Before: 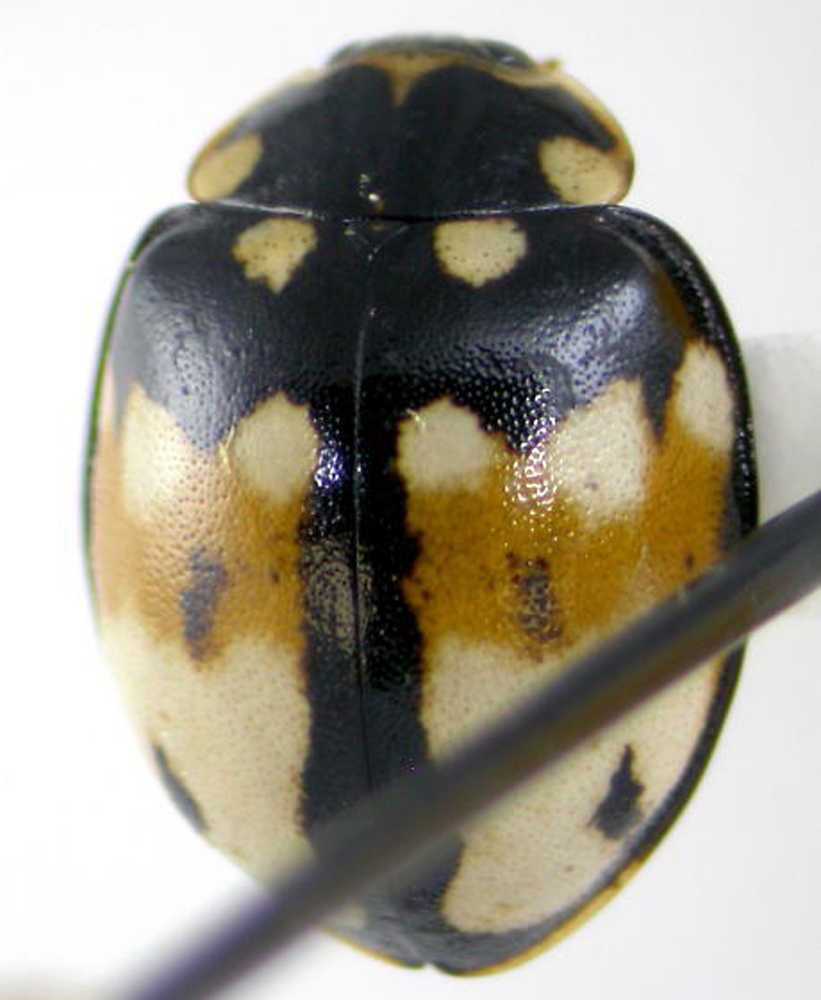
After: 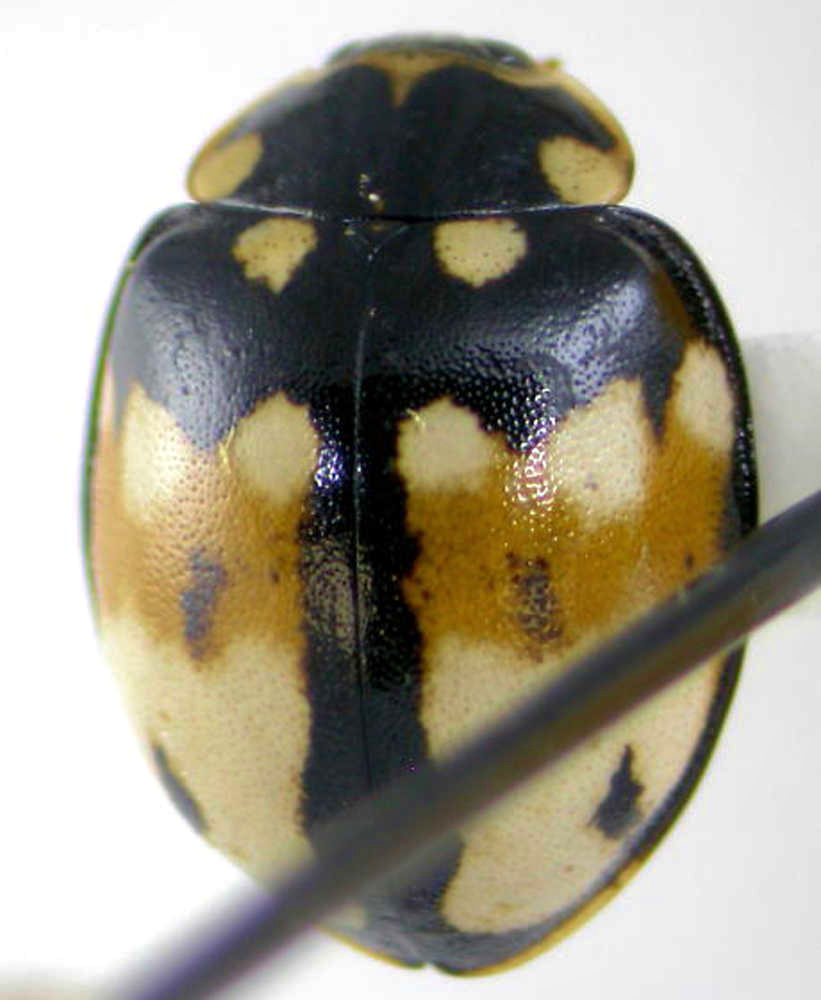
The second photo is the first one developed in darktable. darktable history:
shadows and highlights: shadows 10.5, white point adjustment 0.953, highlights -38.38
velvia: on, module defaults
